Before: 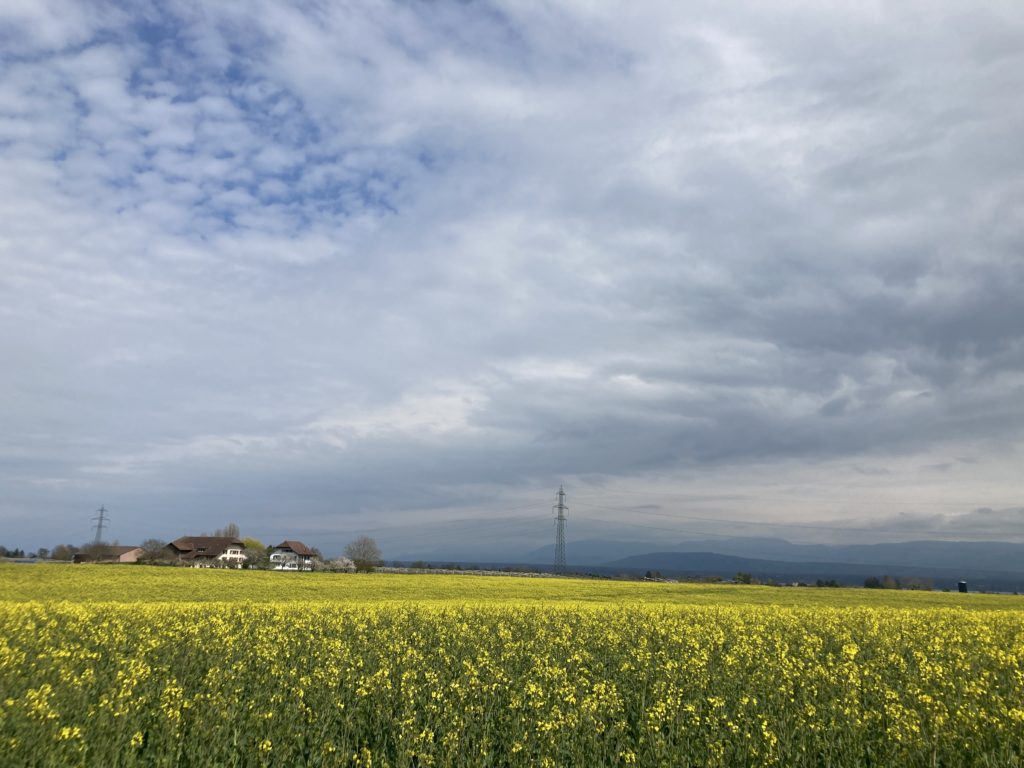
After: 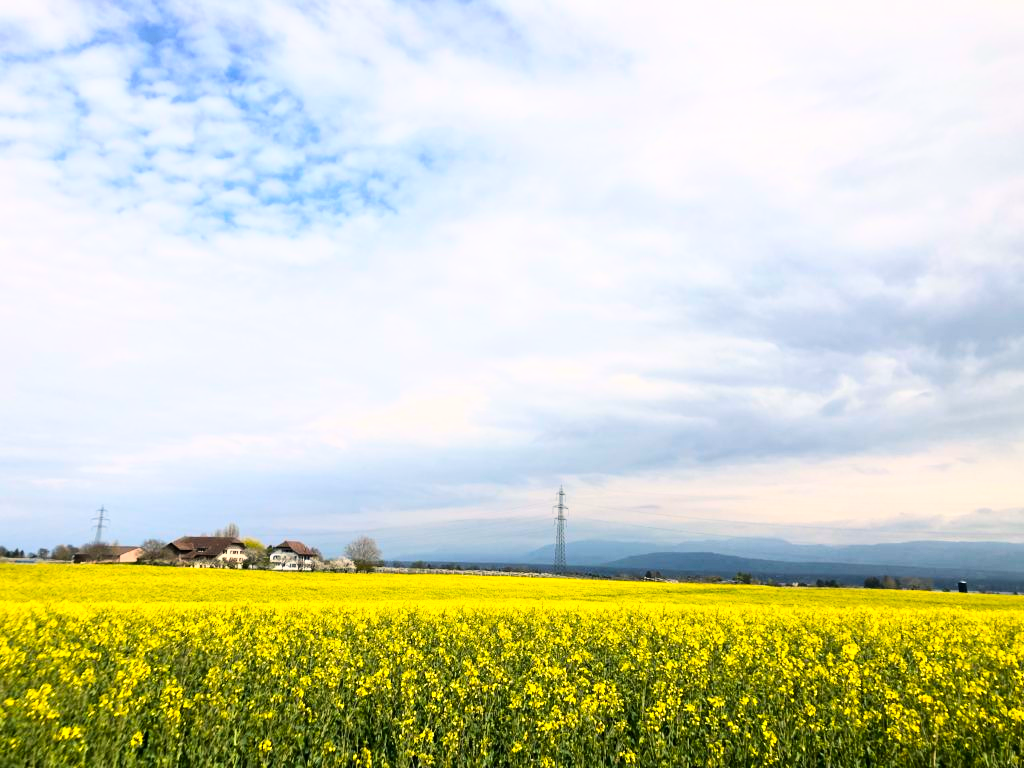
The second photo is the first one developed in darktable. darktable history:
base curve: curves: ch0 [(0, 0) (0.007, 0.004) (0.027, 0.03) (0.046, 0.07) (0.207, 0.54) (0.442, 0.872) (0.673, 0.972) (1, 1)]
color balance rgb: highlights gain › chroma 2.96%, highlights gain › hue 62.15°, perceptual saturation grading › global saturation 19.383%, perceptual brilliance grading › highlights 5.772%, perceptual brilliance grading › shadows -10.035%
exposure: exposure -0.044 EV, compensate highlight preservation false
